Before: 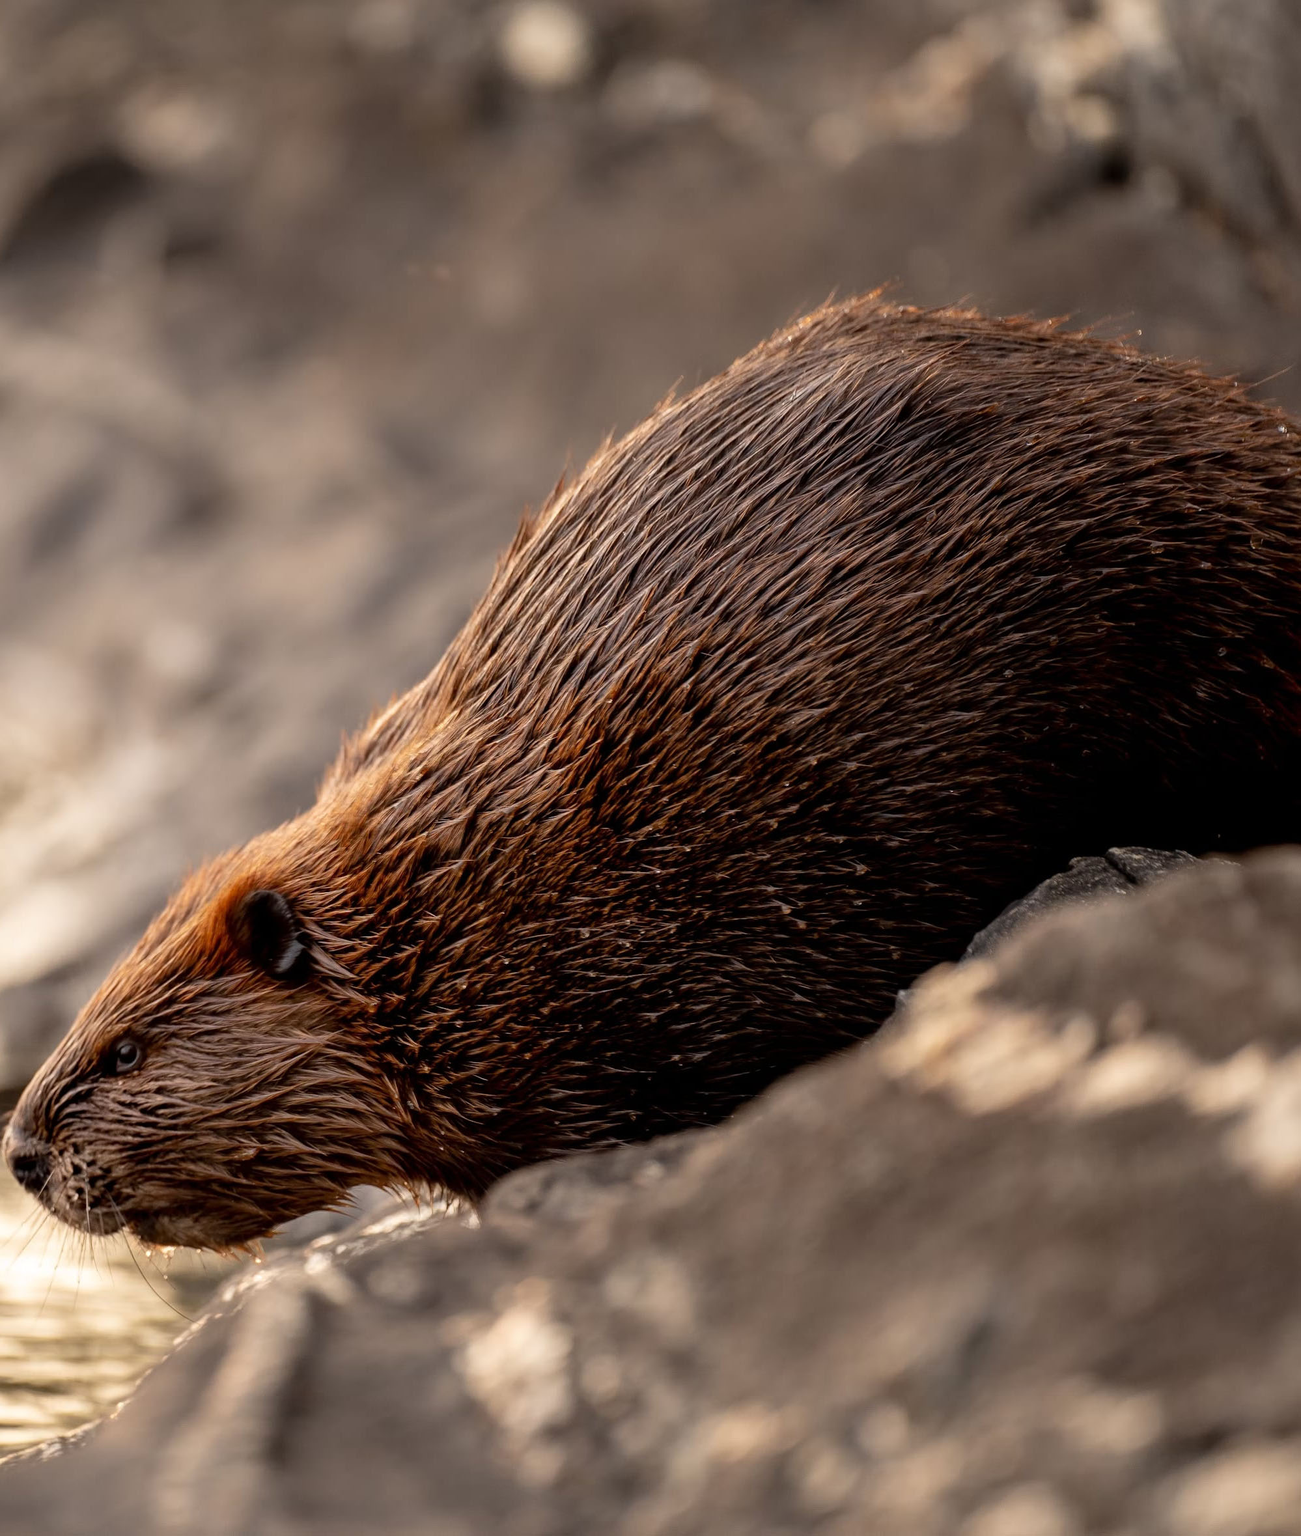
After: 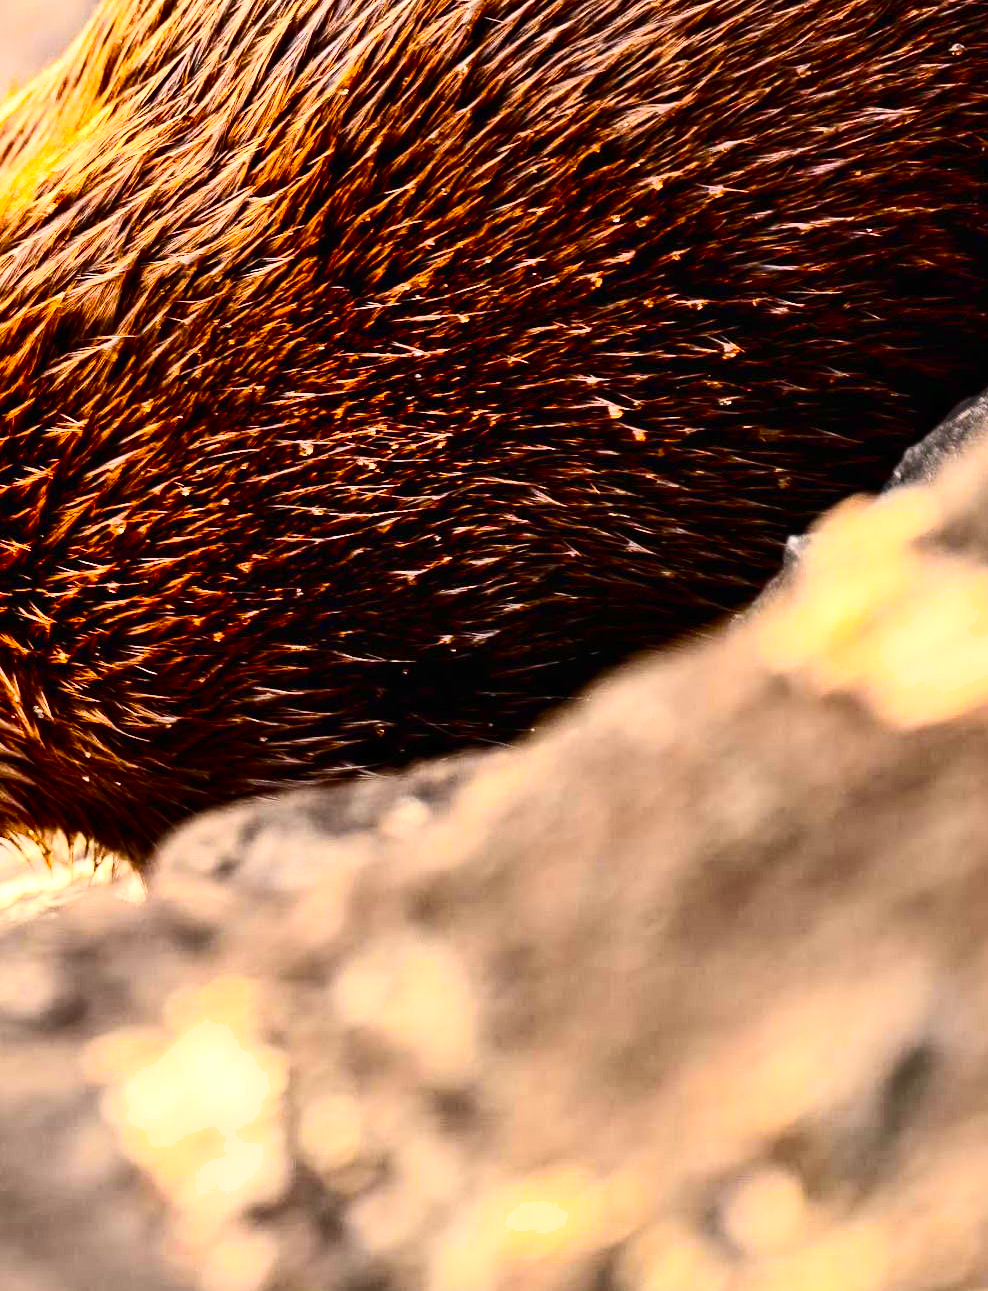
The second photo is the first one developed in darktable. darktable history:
crop: left 29.672%, top 41.786%, right 20.851%, bottom 3.487%
shadows and highlights: soften with gaussian
contrast brightness saturation: contrast 0.4, brightness 0.1, saturation 0.21
color balance rgb: linear chroma grading › global chroma 15%, perceptual saturation grading › global saturation 30%
exposure: black level correction 0, exposure 1.1 EV, compensate exposure bias true, compensate highlight preservation false
